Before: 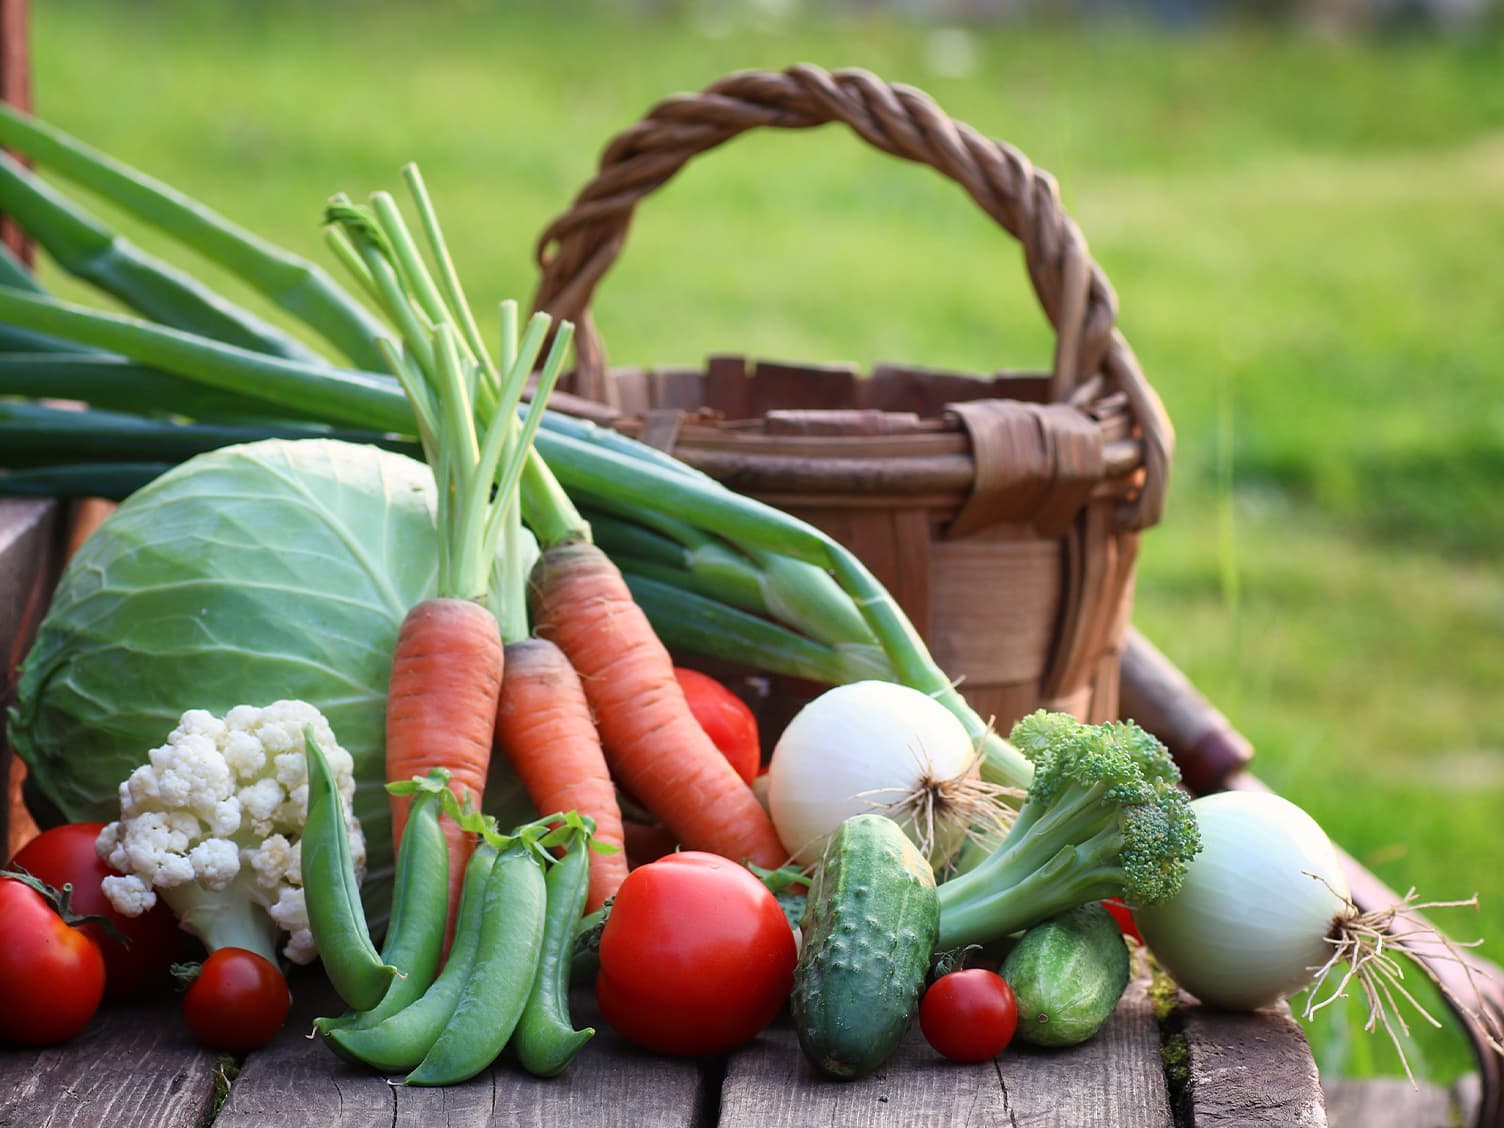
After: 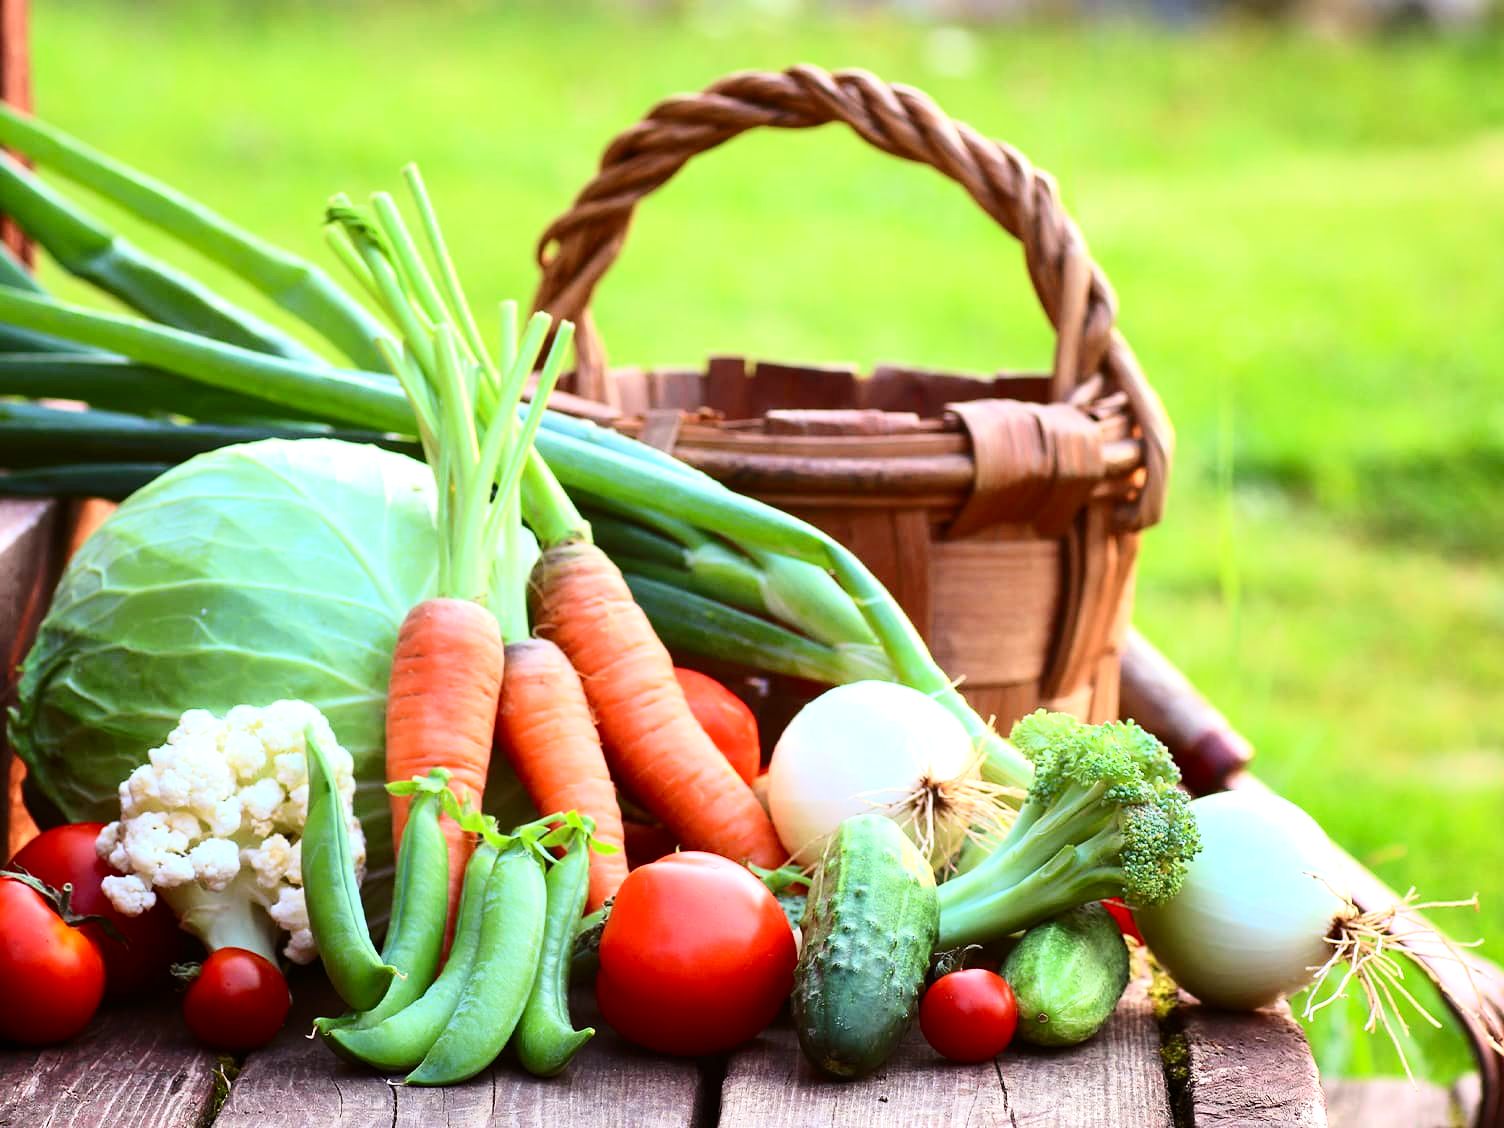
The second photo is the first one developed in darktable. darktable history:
exposure: exposure 0.722 EV, compensate highlight preservation false
tone curve: curves: ch0 [(0, 0) (0.114, 0.083) (0.303, 0.285) (0.447, 0.51) (0.602, 0.697) (0.772, 0.866) (0.999, 0.978)]; ch1 [(0, 0) (0.389, 0.352) (0.458, 0.433) (0.486, 0.474) (0.509, 0.505) (0.535, 0.528) (0.57, 0.579) (0.696, 0.706) (1, 1)]; ch2 [(0, 0) (0.369, 0.388) (0.449, 0.431) (0.501, 0.5) (0.528, 0.527) (0.589, 0.608) (0.697, 0.721) (1, 1)], color space Lab, independent channels, preserve colors none
rgb levels: mode RGB, independent channels, levels [[0, 0.5, 1], [0, 0.521, 1], [0, 0.536, 1]]
